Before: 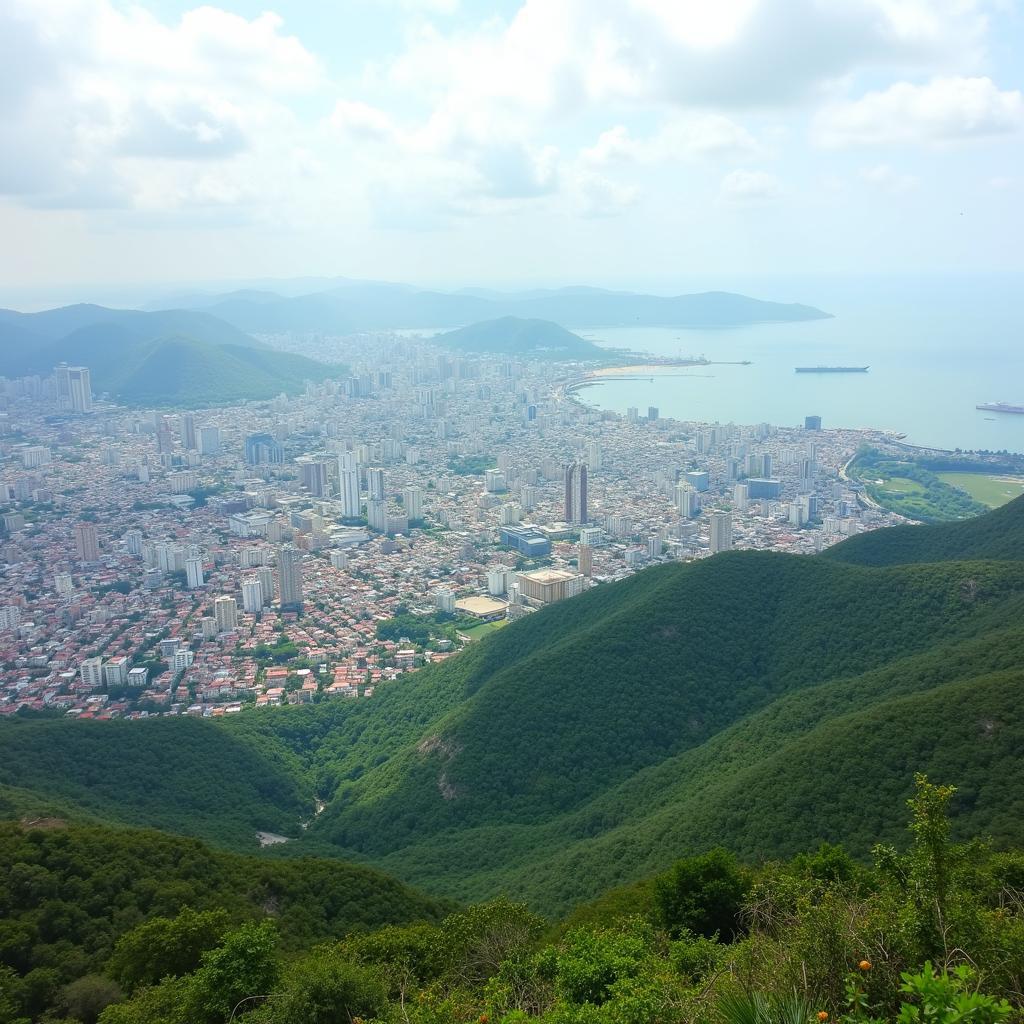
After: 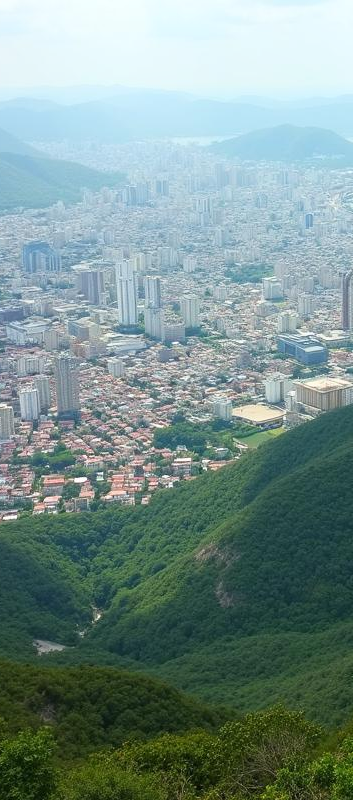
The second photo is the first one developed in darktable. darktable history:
shadows and highlights: shadows -1.47, highlights 41.44
crop and rotate: left 21.786%, top 18.826%, right 43.741%, bottom 2.976%
